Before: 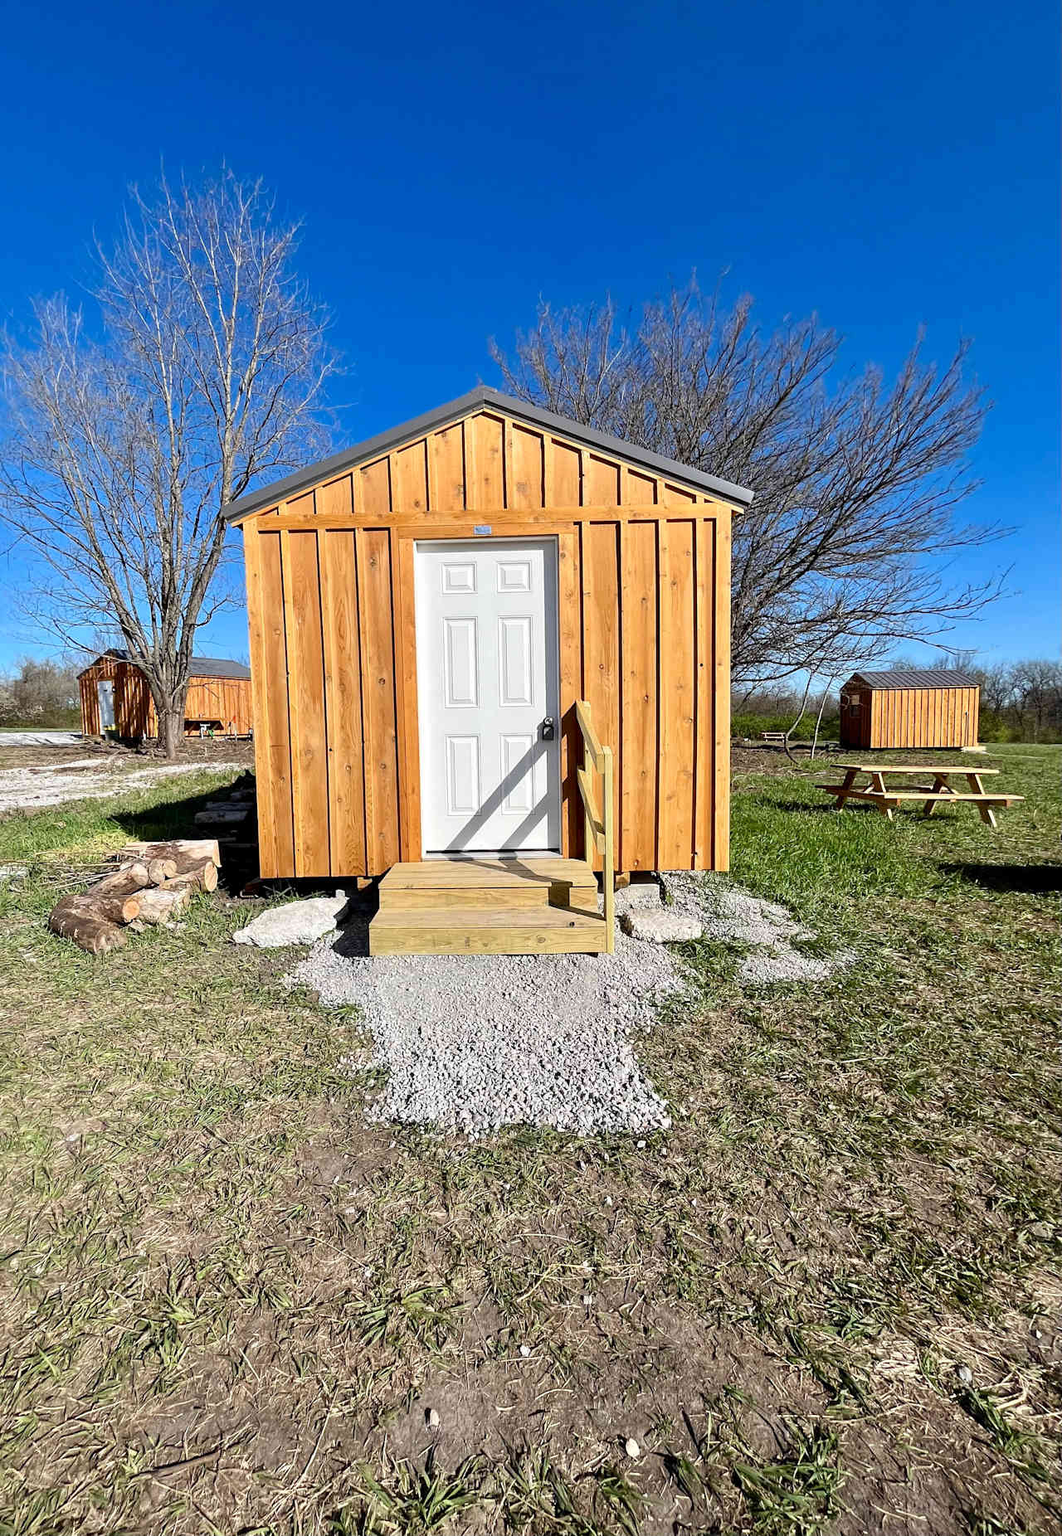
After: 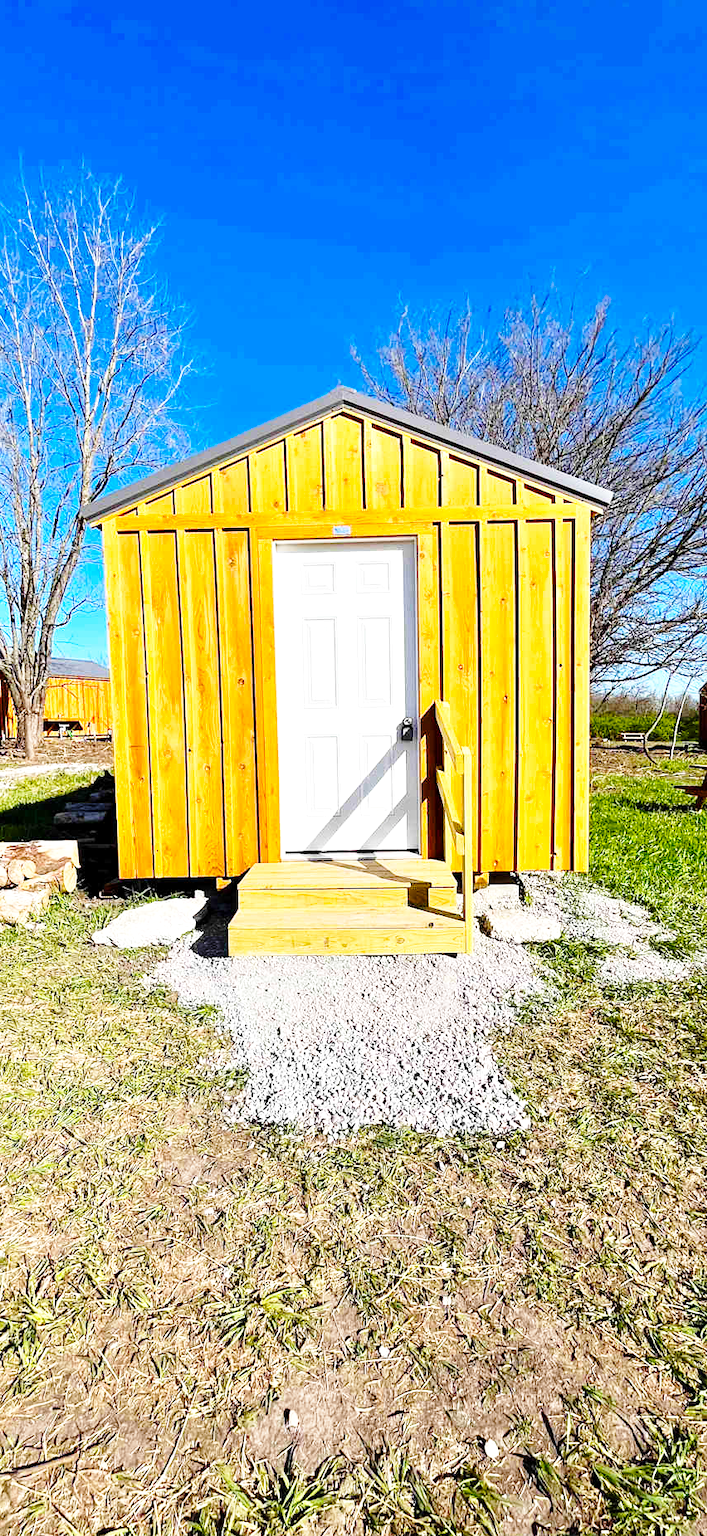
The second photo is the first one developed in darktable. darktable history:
crop and rotate: left 13.342%, right 20.032%
color balance rgb: perceptual saturation grading › global saturation 25.385%, perceptual brilliance grading › global brilliance 10.934%, global vibrance 27.406%
base curve: curves: ch0 [(0, 0) (0.028, 0.03) (0.121, 0.232) (0.46, 0.748) (0.859, 0.968) (1, 1)], preserve colors none
